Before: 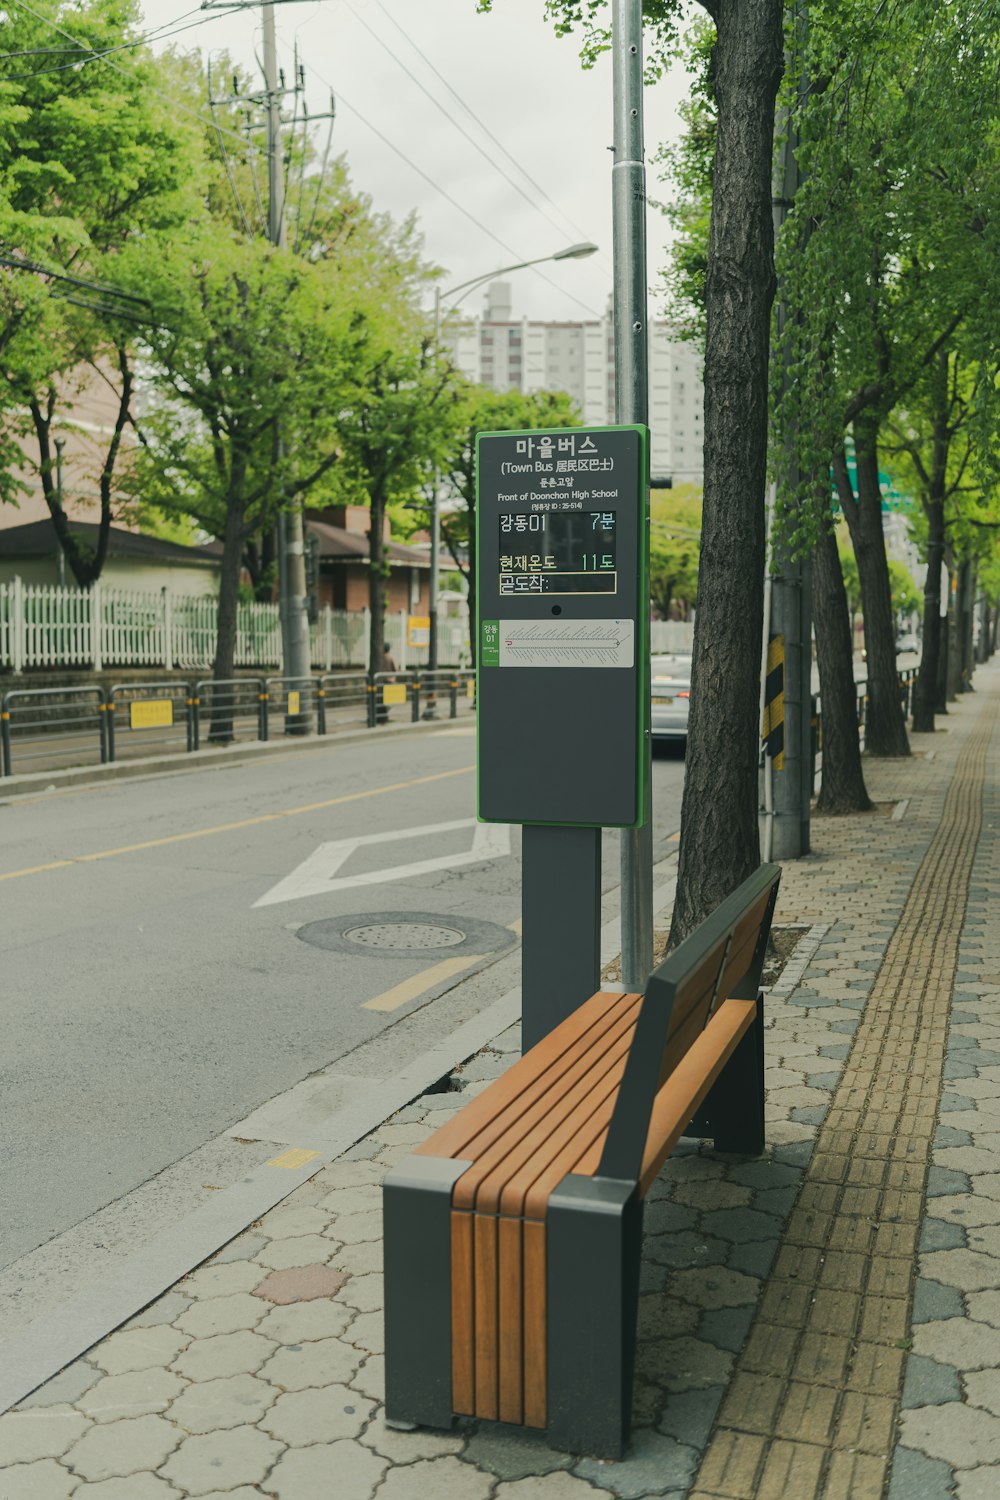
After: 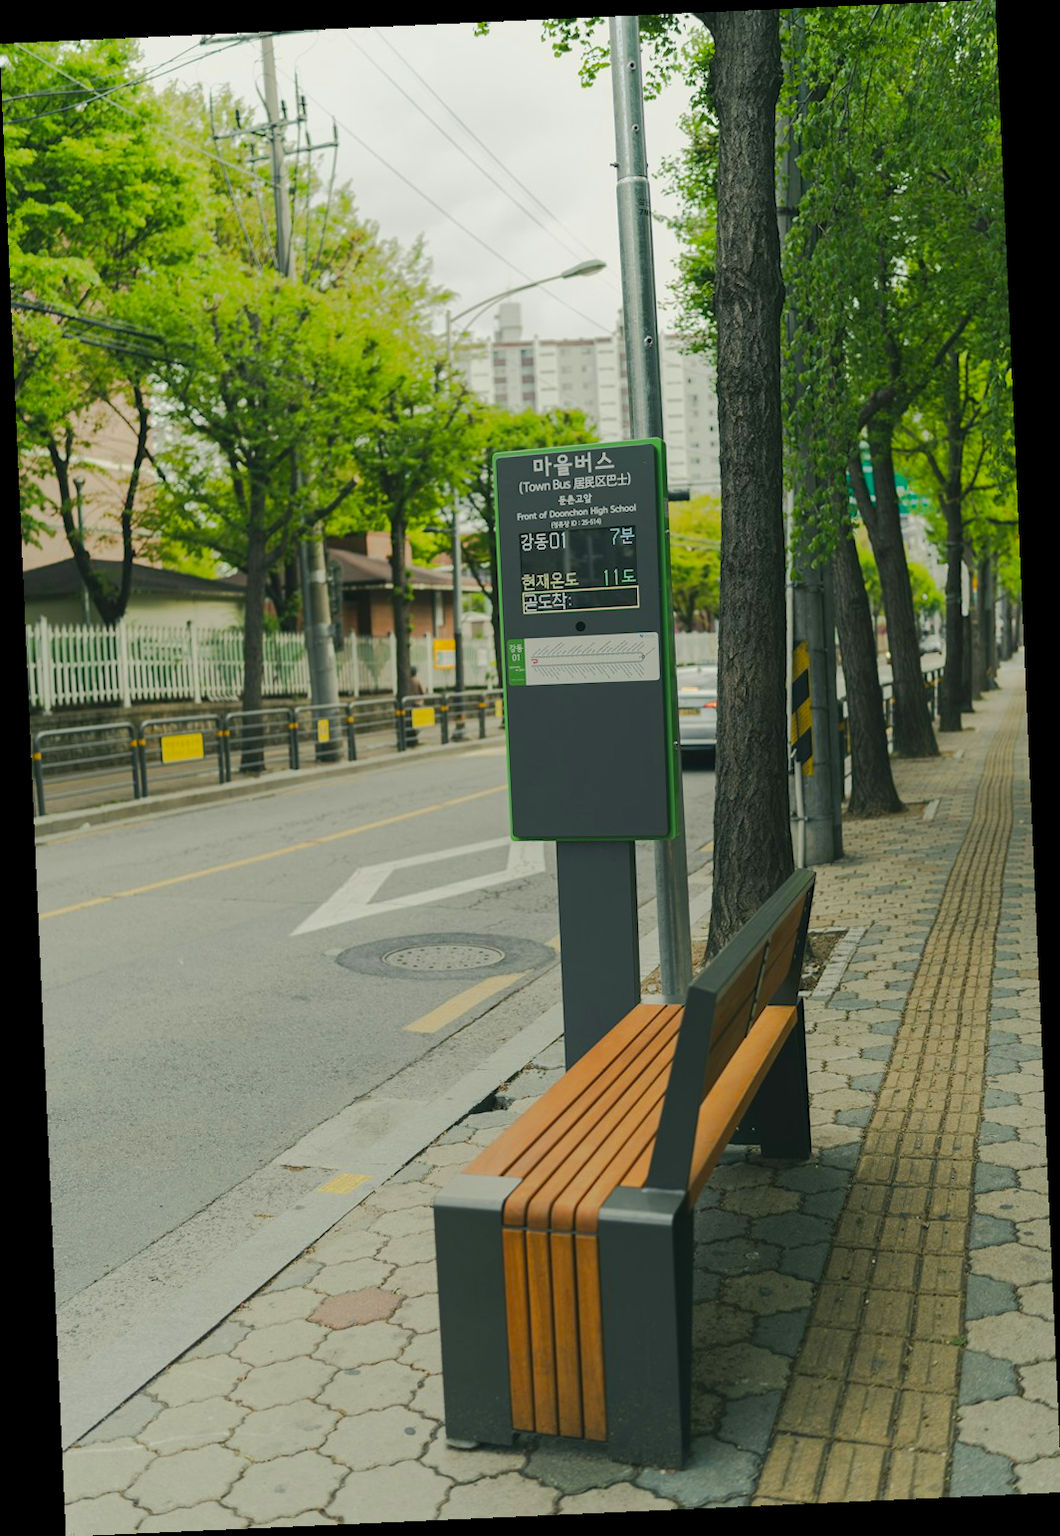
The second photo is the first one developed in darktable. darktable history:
color balance: output saturation 120%
rotate and perspective: rotation -2.56°, automatic cropping off
